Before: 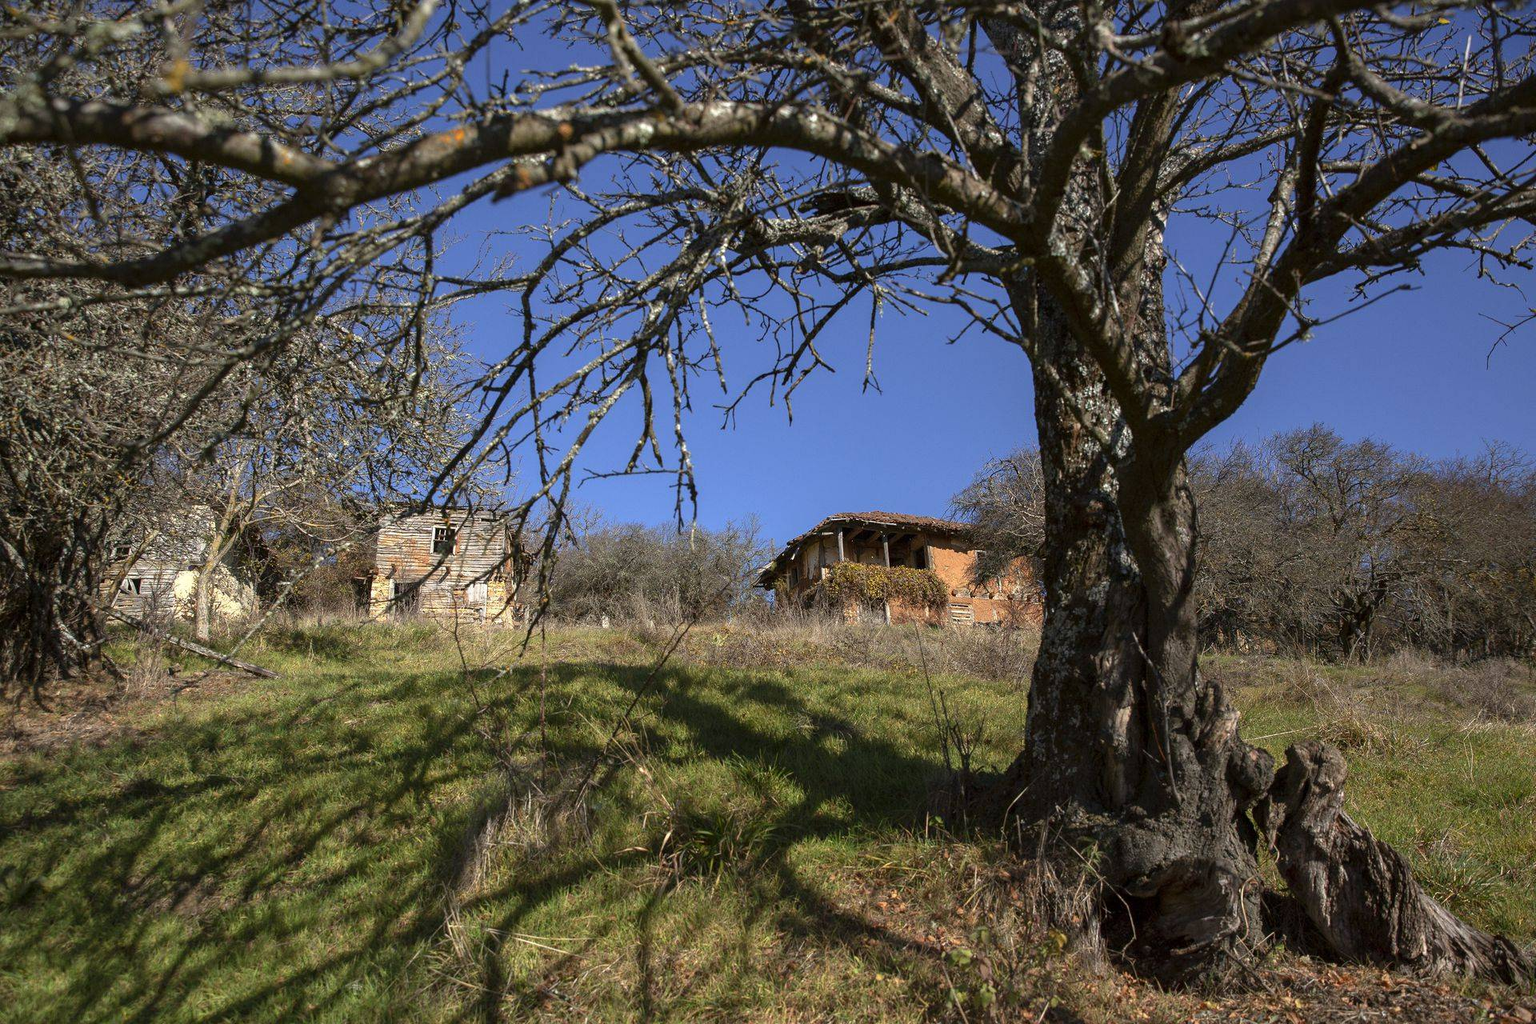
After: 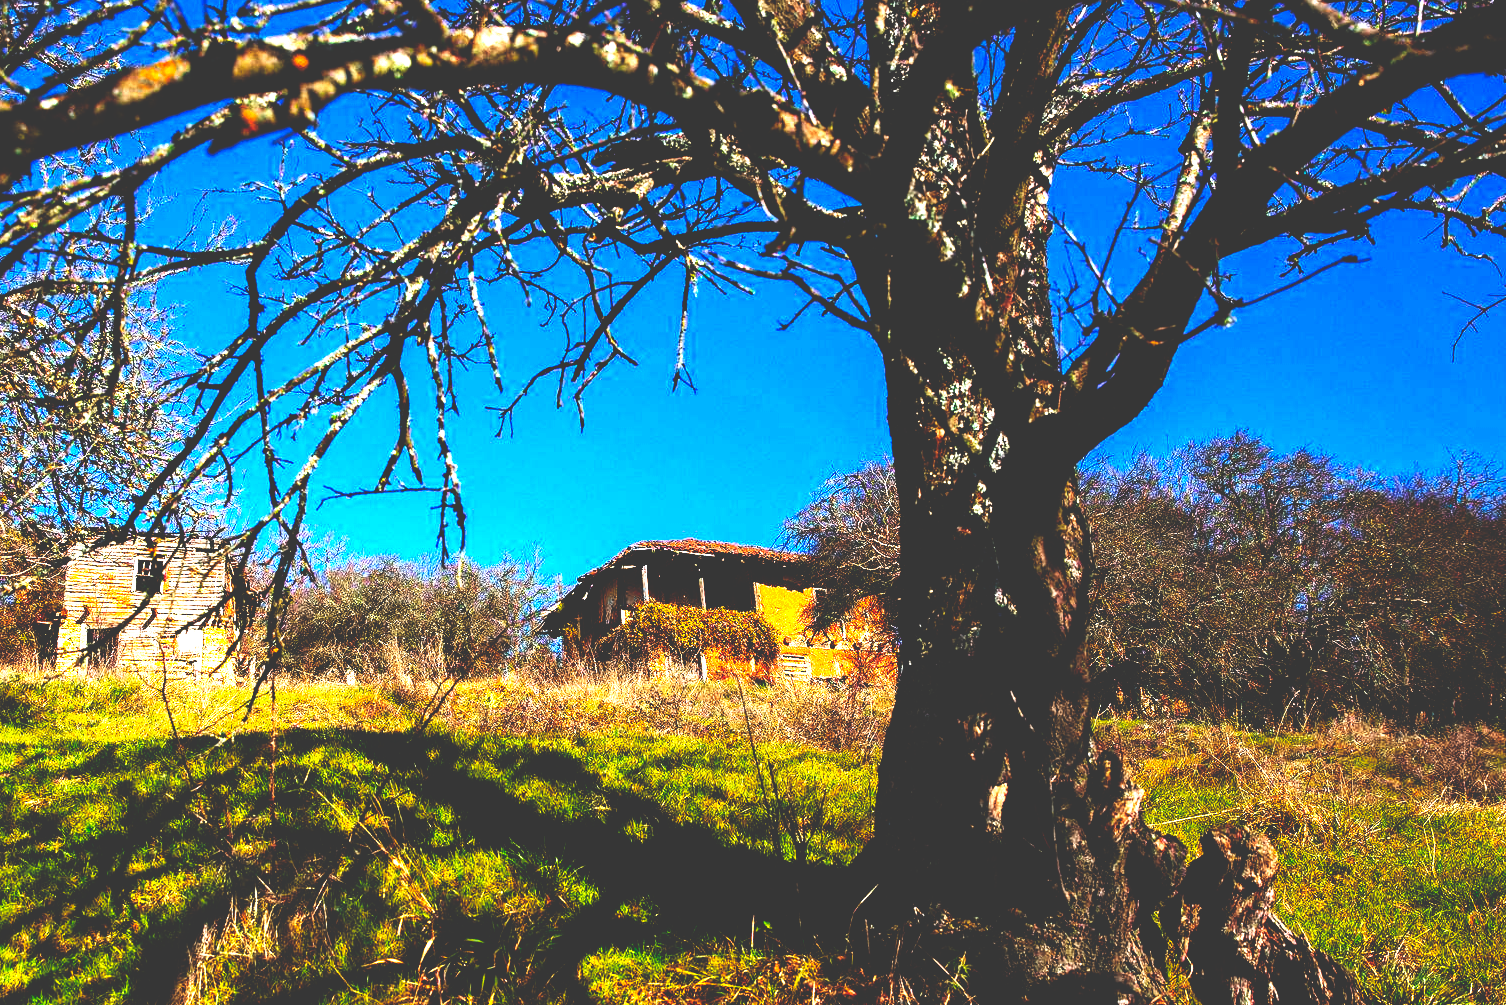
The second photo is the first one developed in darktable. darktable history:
crop and rotate: left 21.158%, top 7.862%, right 0.362%, bottom 13.574%
color balance rgb: perceptual saturation grading › global saturation 29.736%, perceptual brilliance grading › global brilliance 30.043%, perceptual brilliance grading › highlights 12.385%, perceptual brilliance grading › mid-tones 24.439%, global vibrance 20%
base curve: curves: ch0 [(0, 0.036) (0.083, 0.04) (0.804, 1)], preserve colors none
